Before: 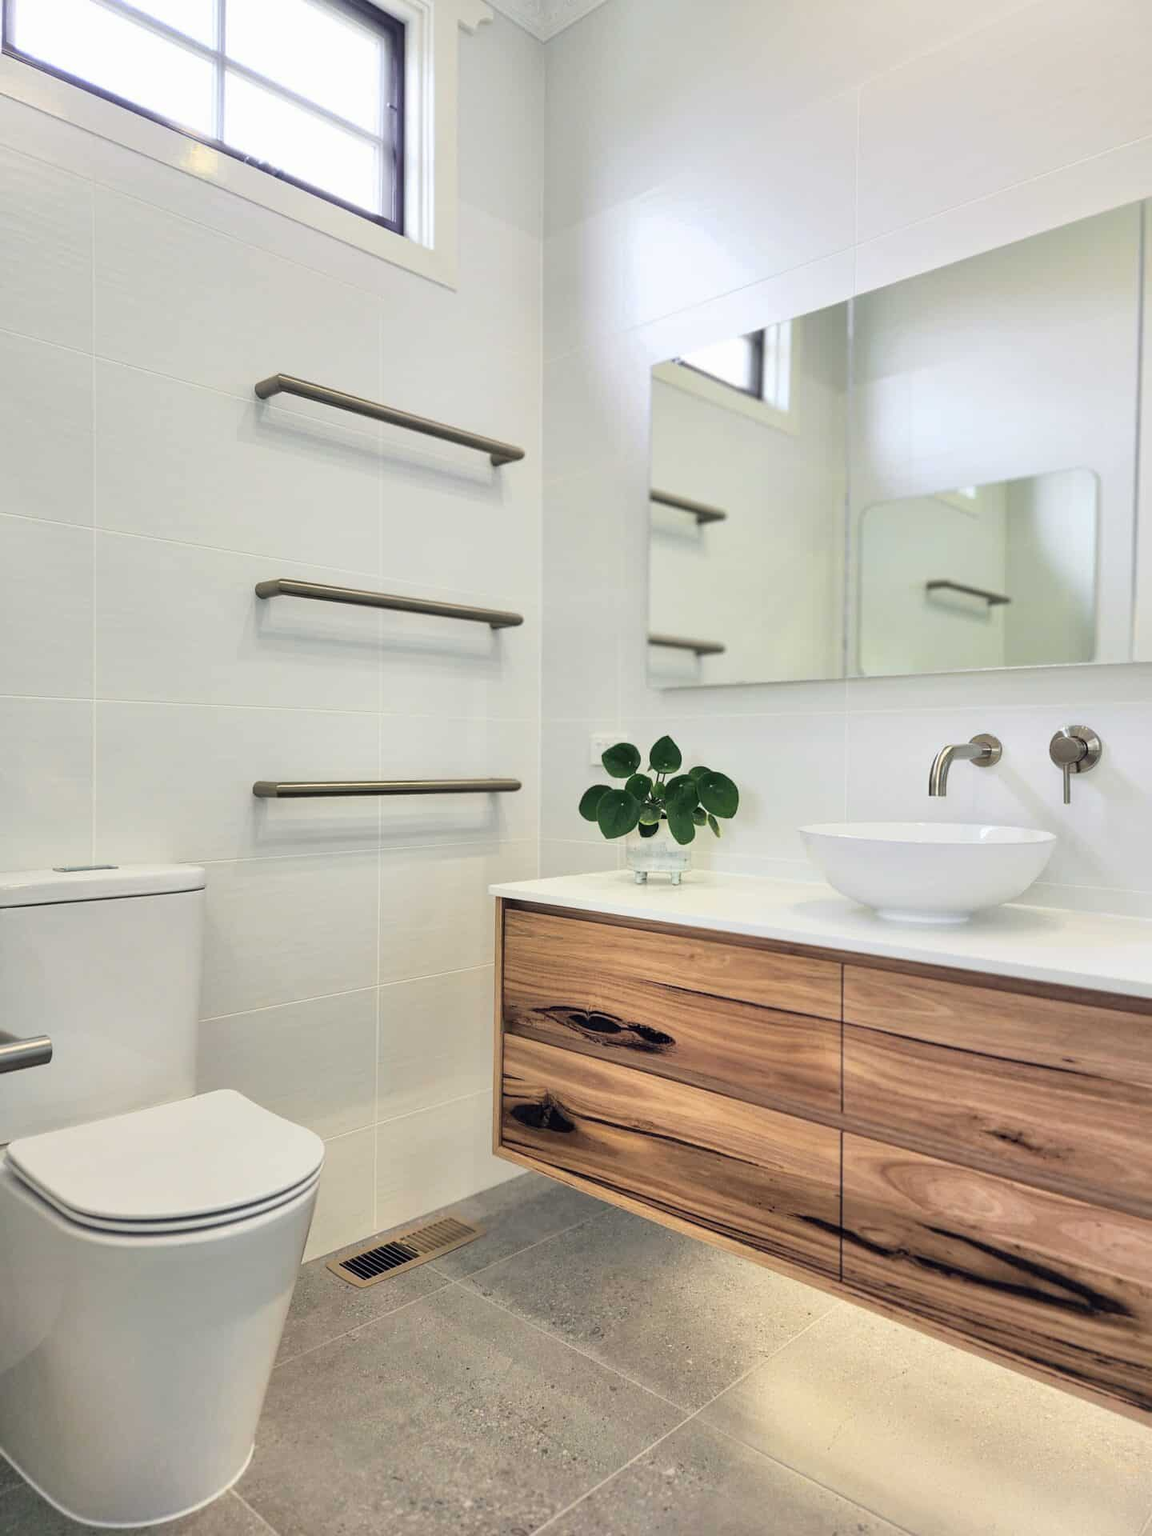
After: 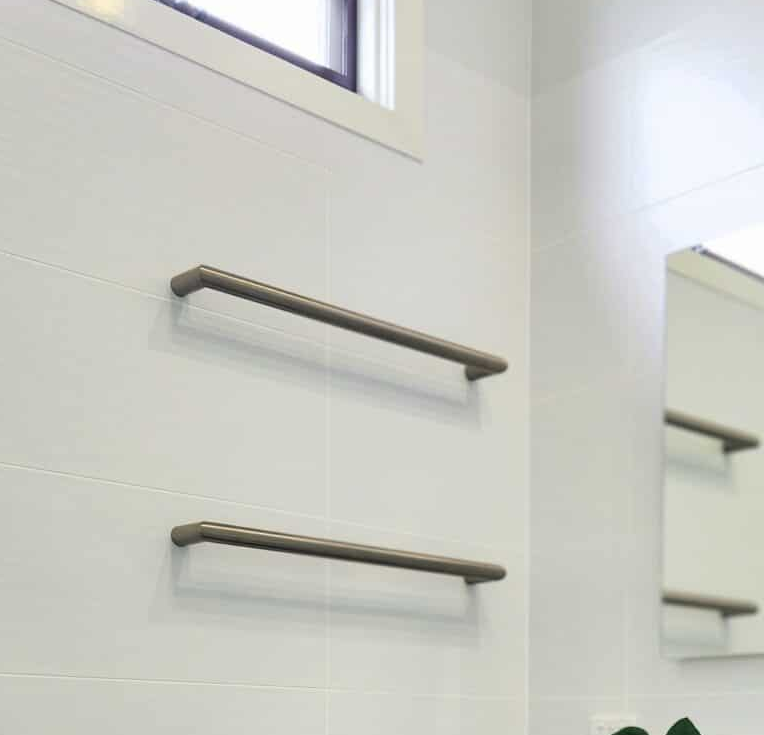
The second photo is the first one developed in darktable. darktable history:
crop: left 10.292%, top 10.526%, right 36.63%, bottom 51.168%
